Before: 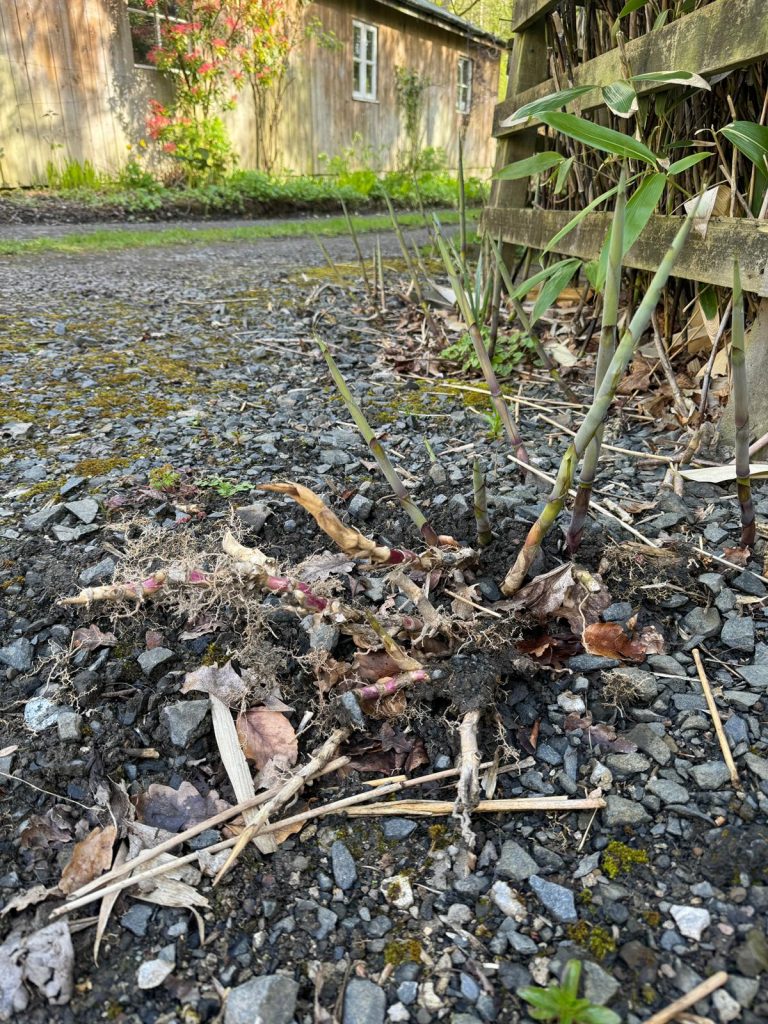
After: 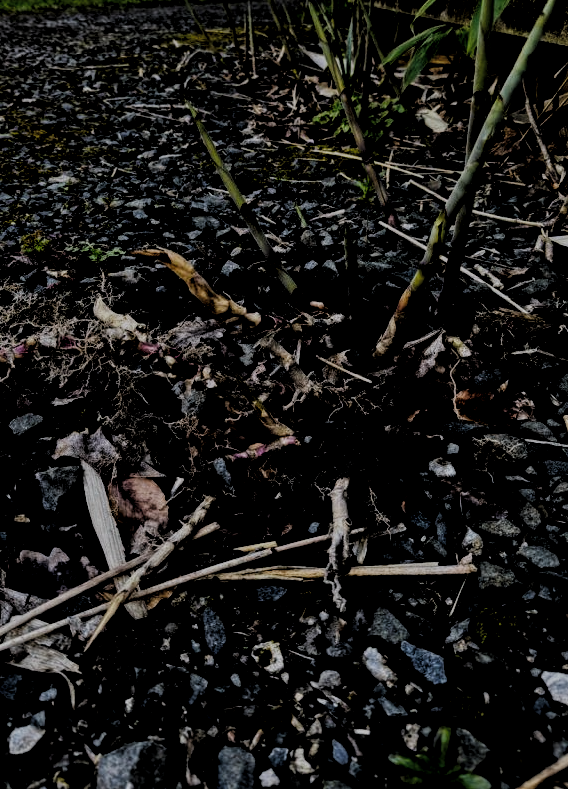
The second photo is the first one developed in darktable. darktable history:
filmic rgb: black relative exposure -2.85 EV, white relative exposure 4.56 EV, hardness 1.77, contrast 1.25, preserve chrominance no, color science v5 (2021)
crop: left 16.871%, top 22.857%, right 9.116%
contrast brightness saturation: contrast 0.07
exposure: exposure -2.446 EV, compensate highlight preservation false
white balance: red 1.009, blue 1.027
local contrast: highlights 80%, shadows 57%, detail 175%, midtone range 0.602
contrast equalizer: y [[0.5, 0.5, 0.544, 0.569, 0.5, 0.5], [0.5 ×6], [0.5 ×6], [0 ×6], [0 ×6]]
